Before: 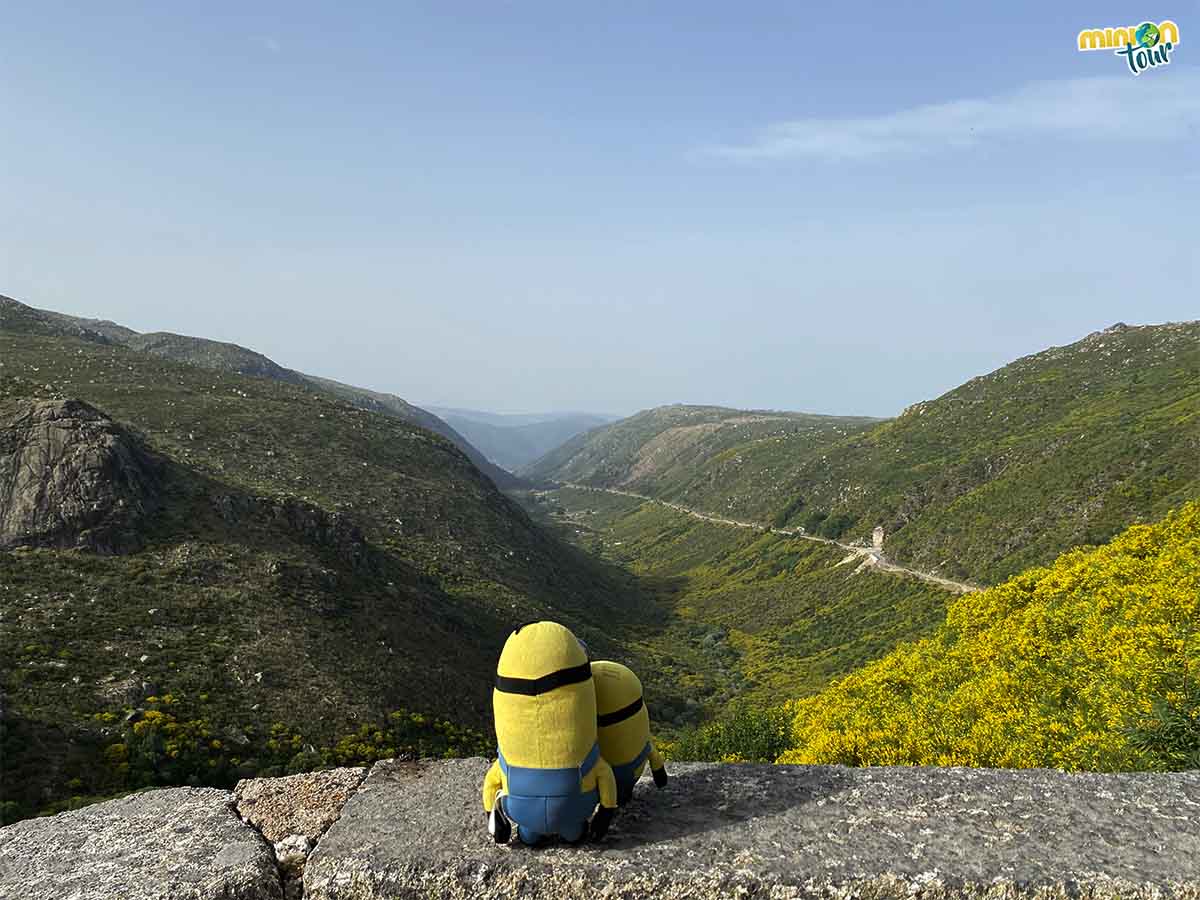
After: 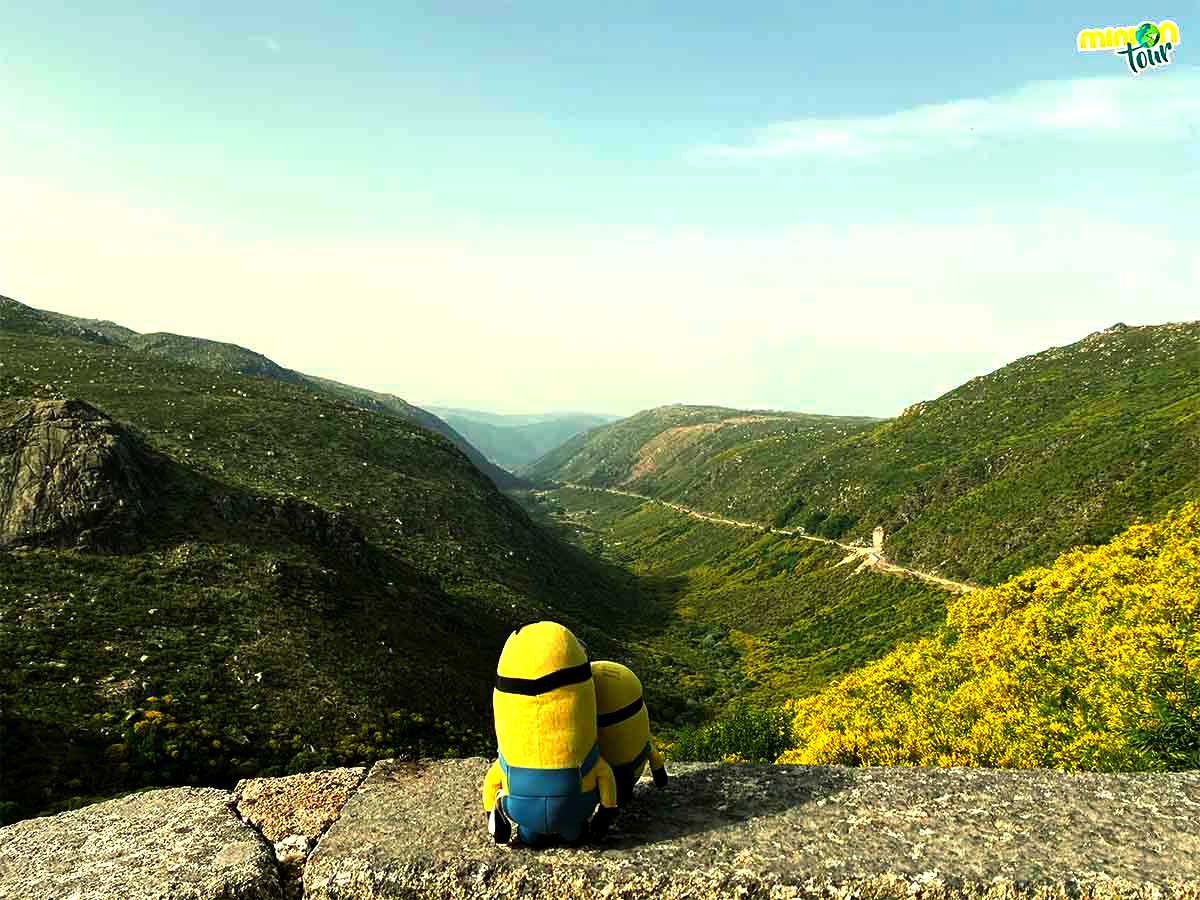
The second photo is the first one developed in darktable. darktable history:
exposure: black level correction 0, exposure 0.5 EV, compensate highlight preservation false
color balance: mode lift, gamma, gain (sRGB), lift [1.014, 0.966, 0.918, 0.87], gamma [0.86, 0.734, 0.918, 0.976], gain [1.063, 1.13, 1.063, 0.86]
